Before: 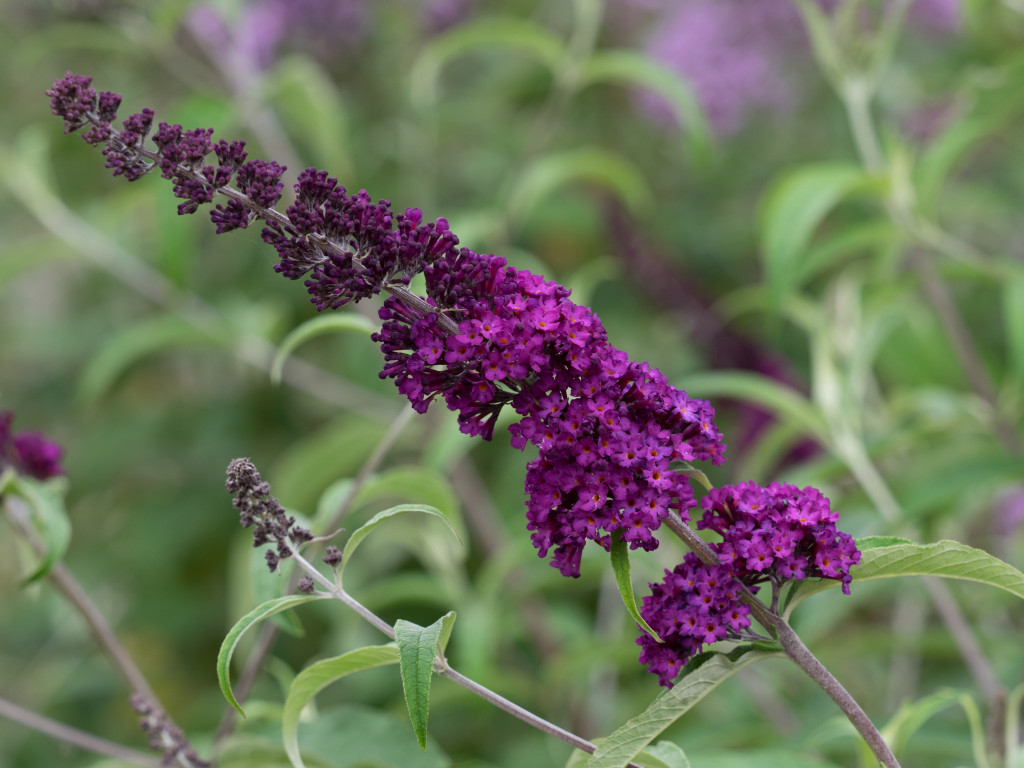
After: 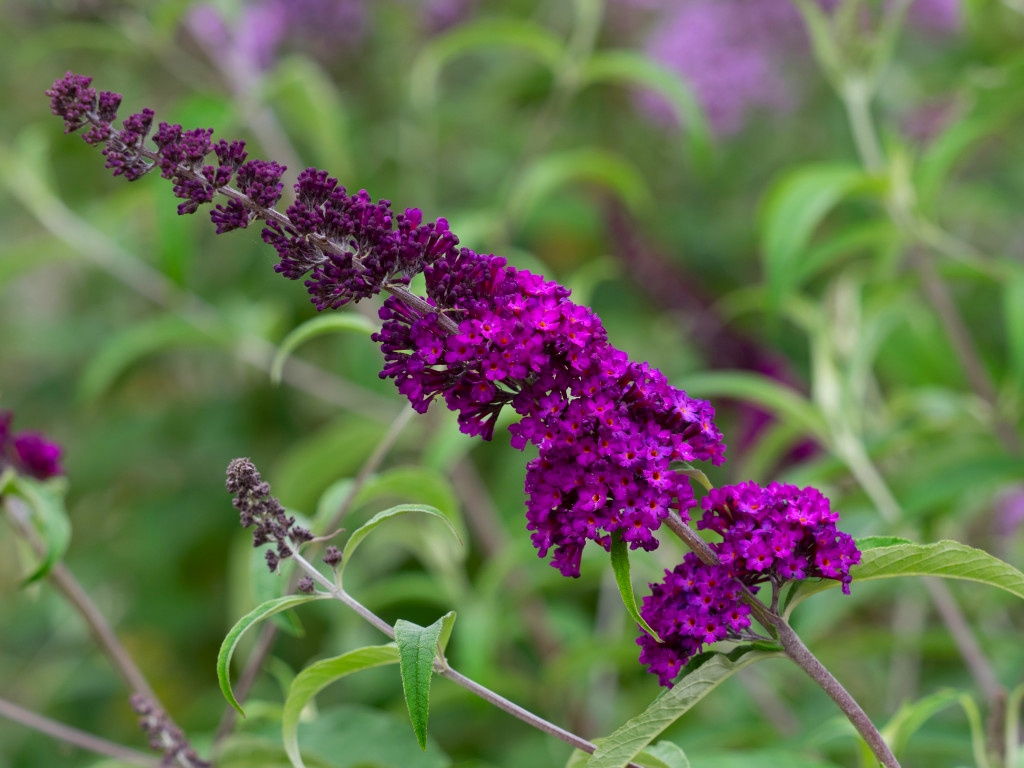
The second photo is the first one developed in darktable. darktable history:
shadows and highlights: shadows color adjustment 97.66%, soften with gaussian
contrast brightness saturation: brightness -0.02, saturation 0.35
